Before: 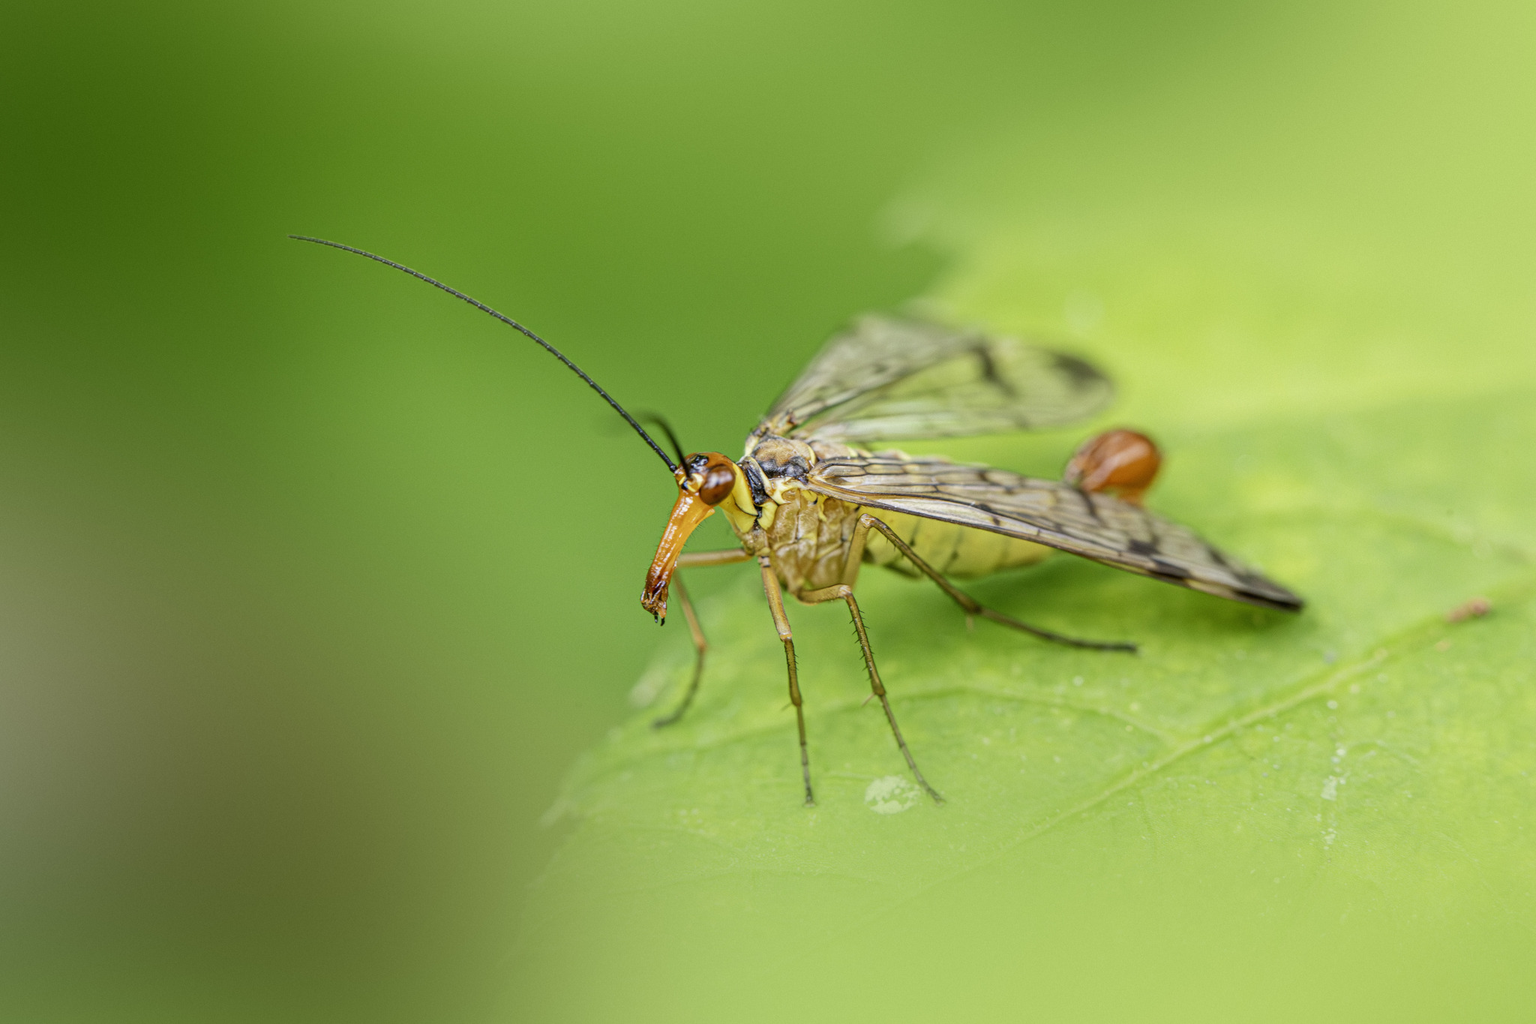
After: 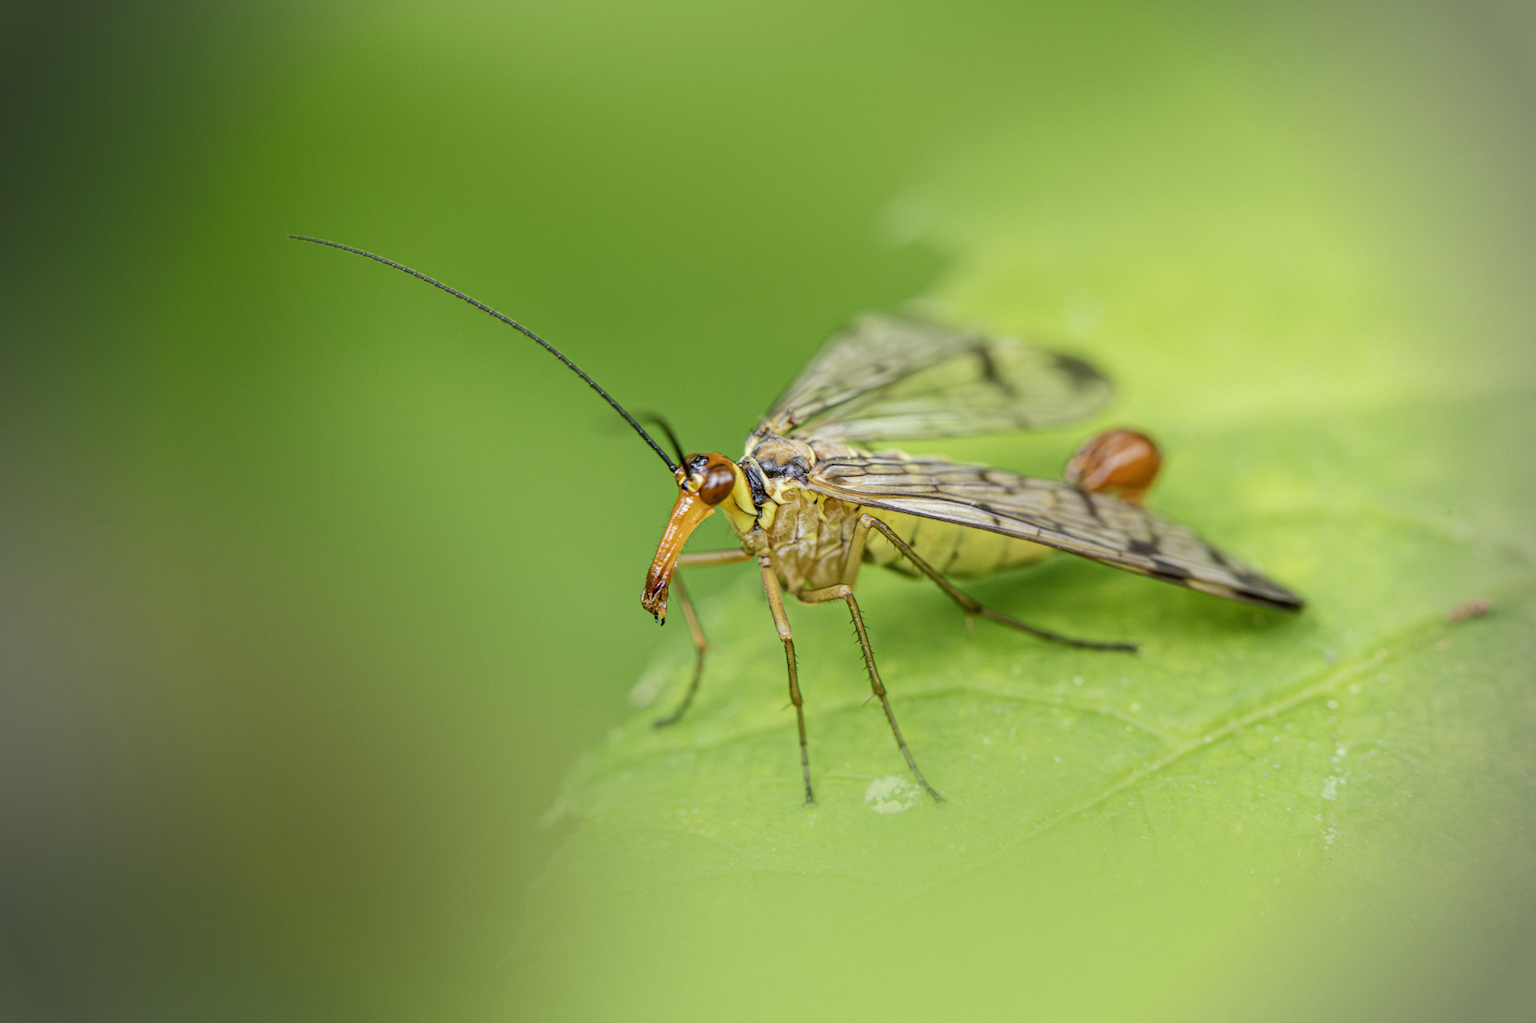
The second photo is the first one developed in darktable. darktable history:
tone equalizer: edges refinement/feathering 500, mask exposure compensation -1.57 EV, preserve details no
vignetting: fall-off radius 32.81%, unbound false
